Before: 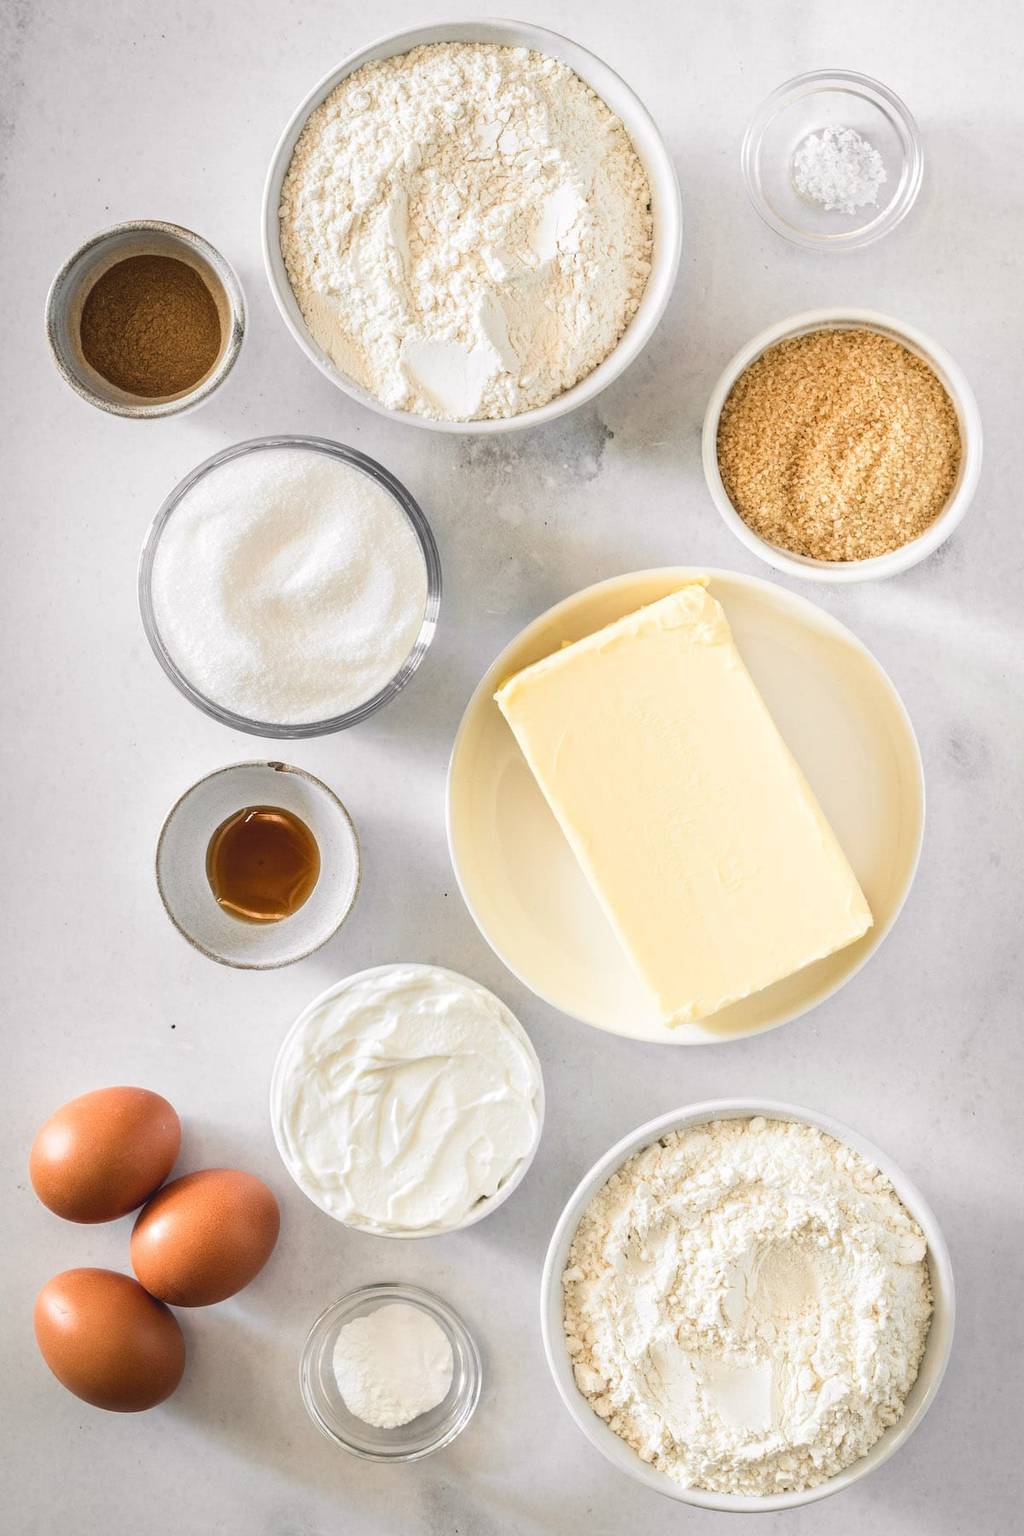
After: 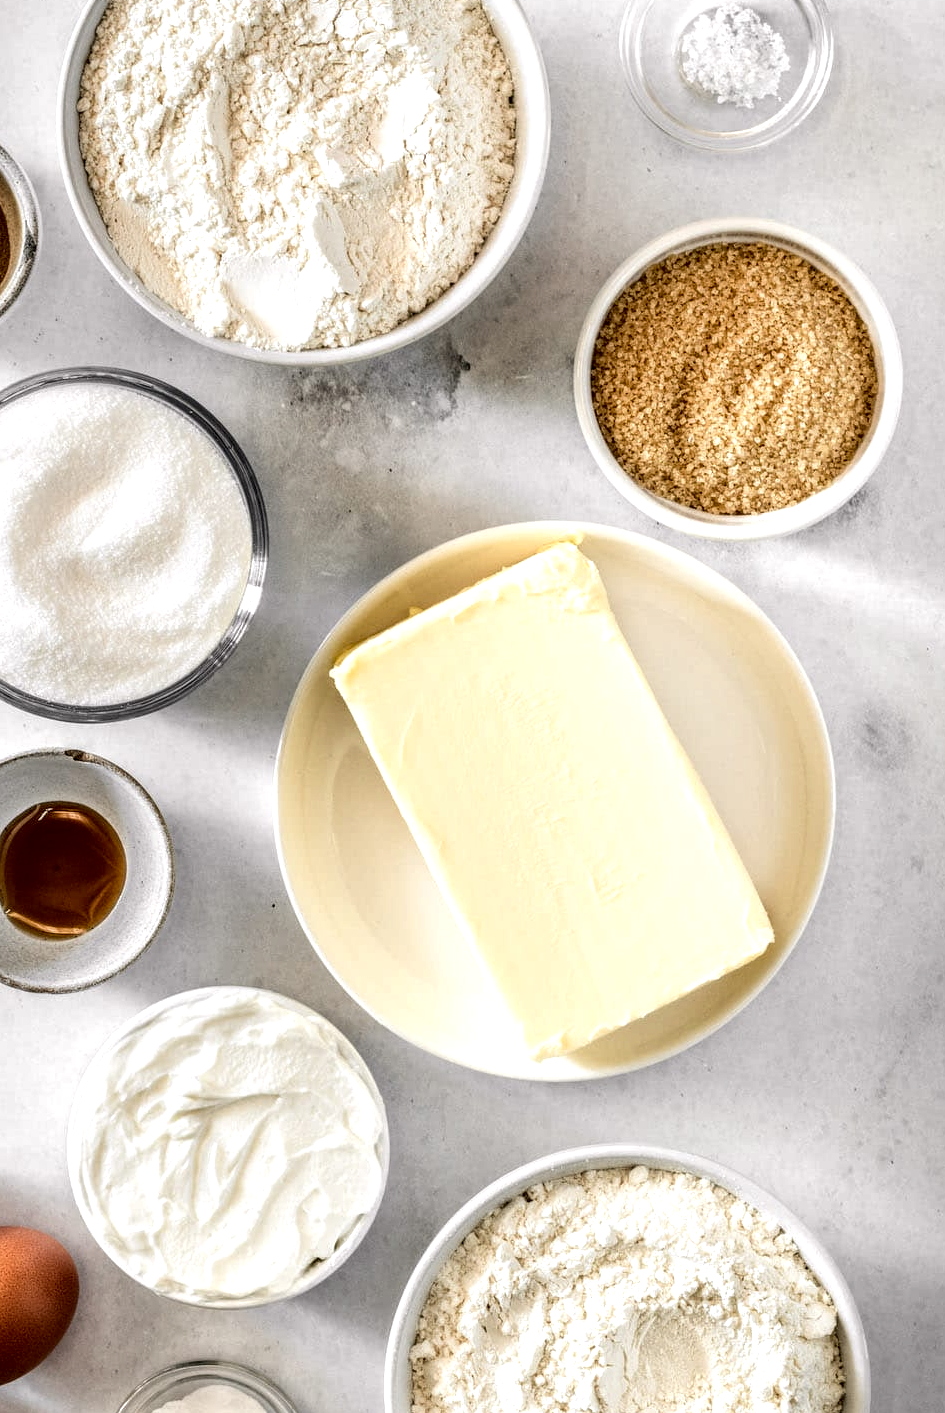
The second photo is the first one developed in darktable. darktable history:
crop and rotate: left 20.802%, top 7.969%, right 0.379%, bottom 13.487%
local contrast: highlights 21%, detail 196%
